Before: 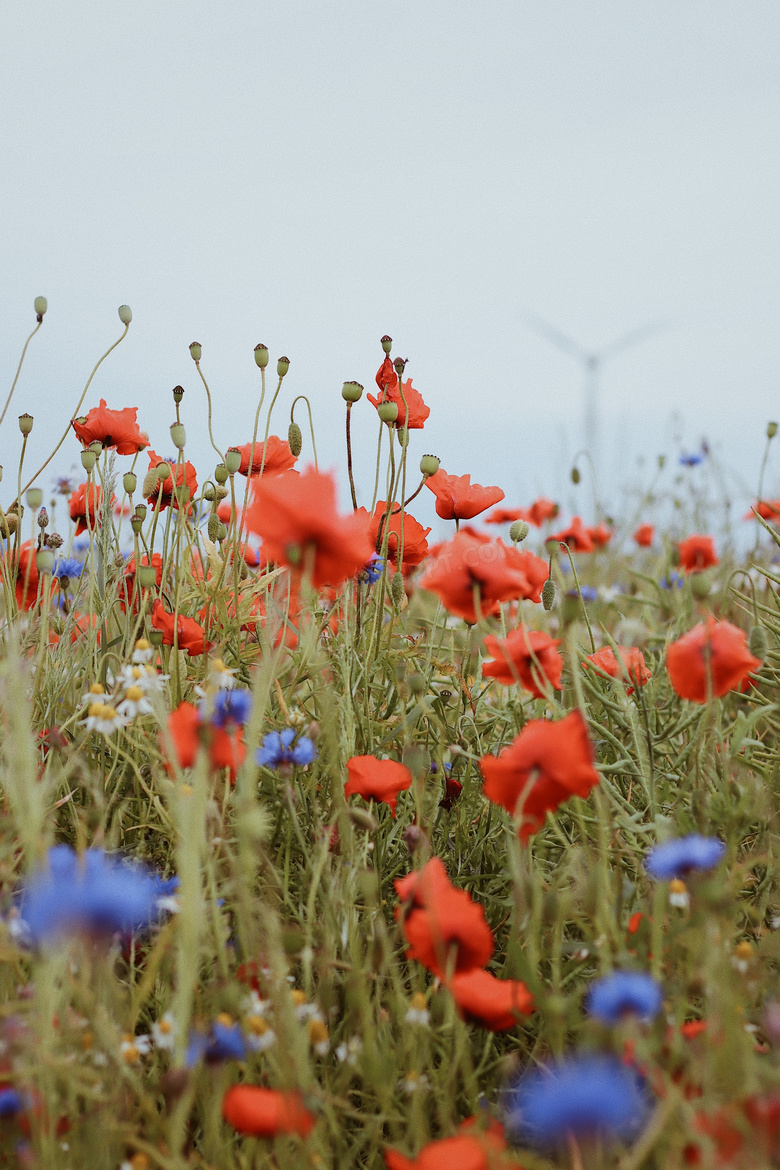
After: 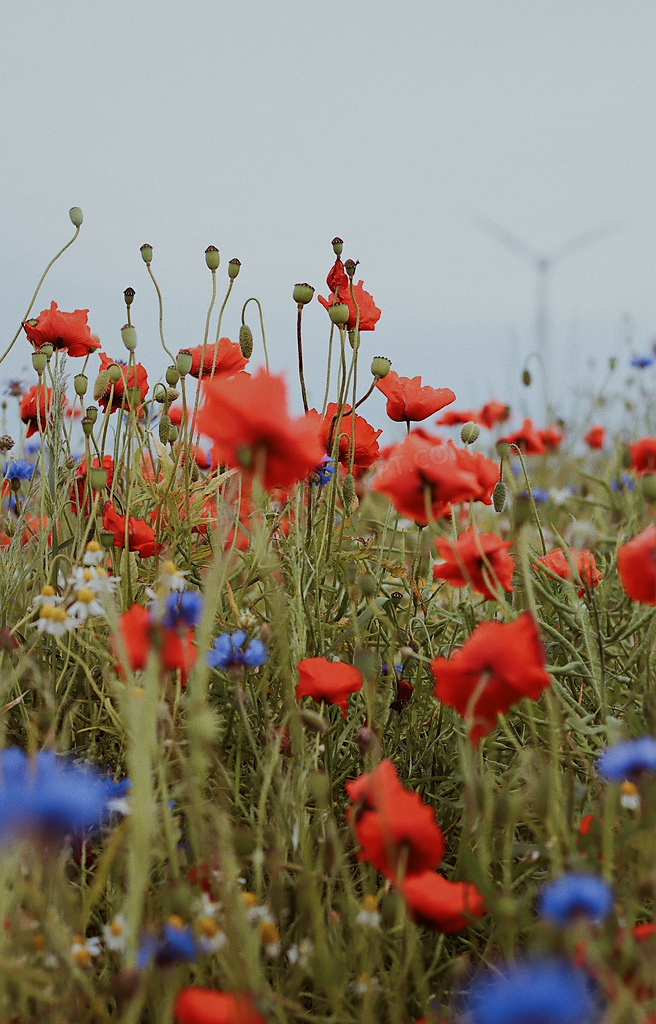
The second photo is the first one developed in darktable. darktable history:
sharpen: radius 1.43, amount 0.413, threshold 1.687
exposure: exposure -0.422 EV, compensate highlight preservation false
crop: left 6.301%, top 8.395%, right 9.526%, bottom 4.043%
tone curve: curves: ch0 [(0, 0) (0.339, 0.306) (0.687, 0.706) (1, 1)], preserve colors none
